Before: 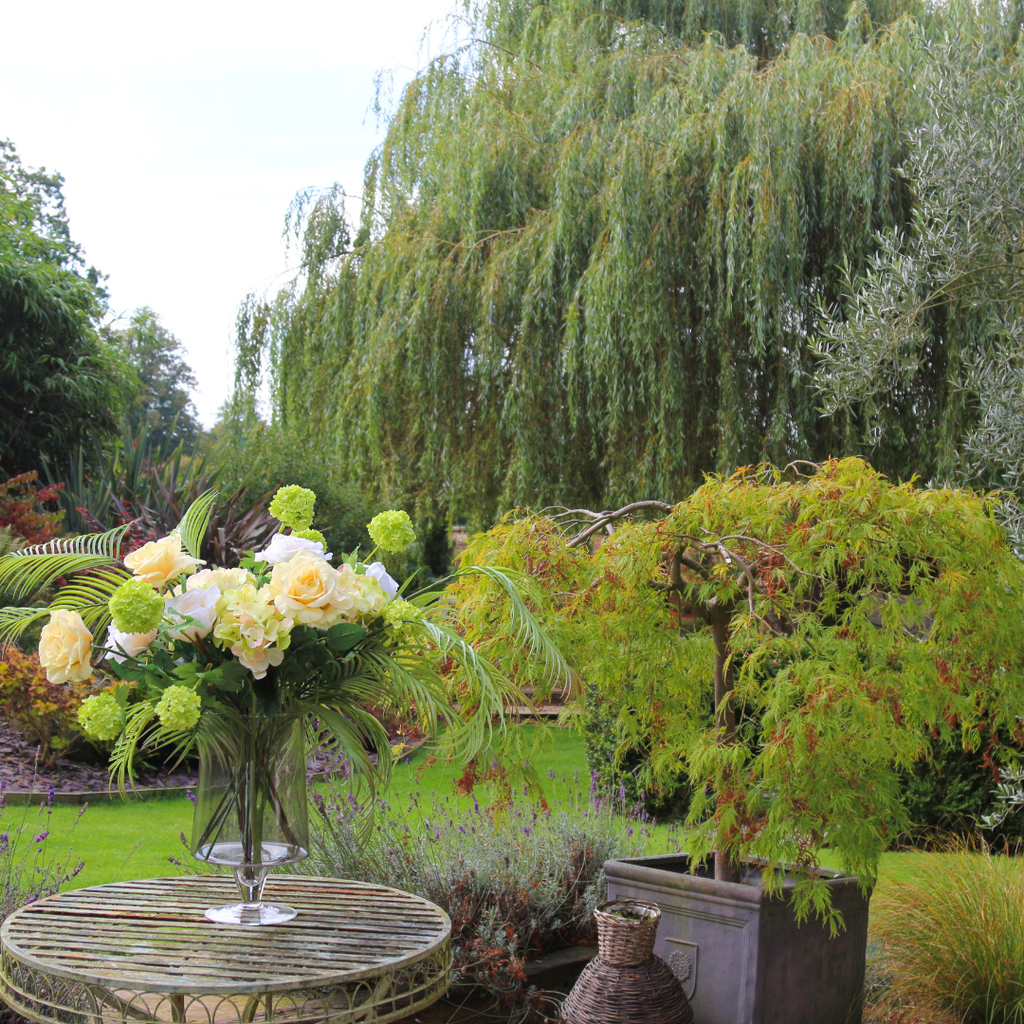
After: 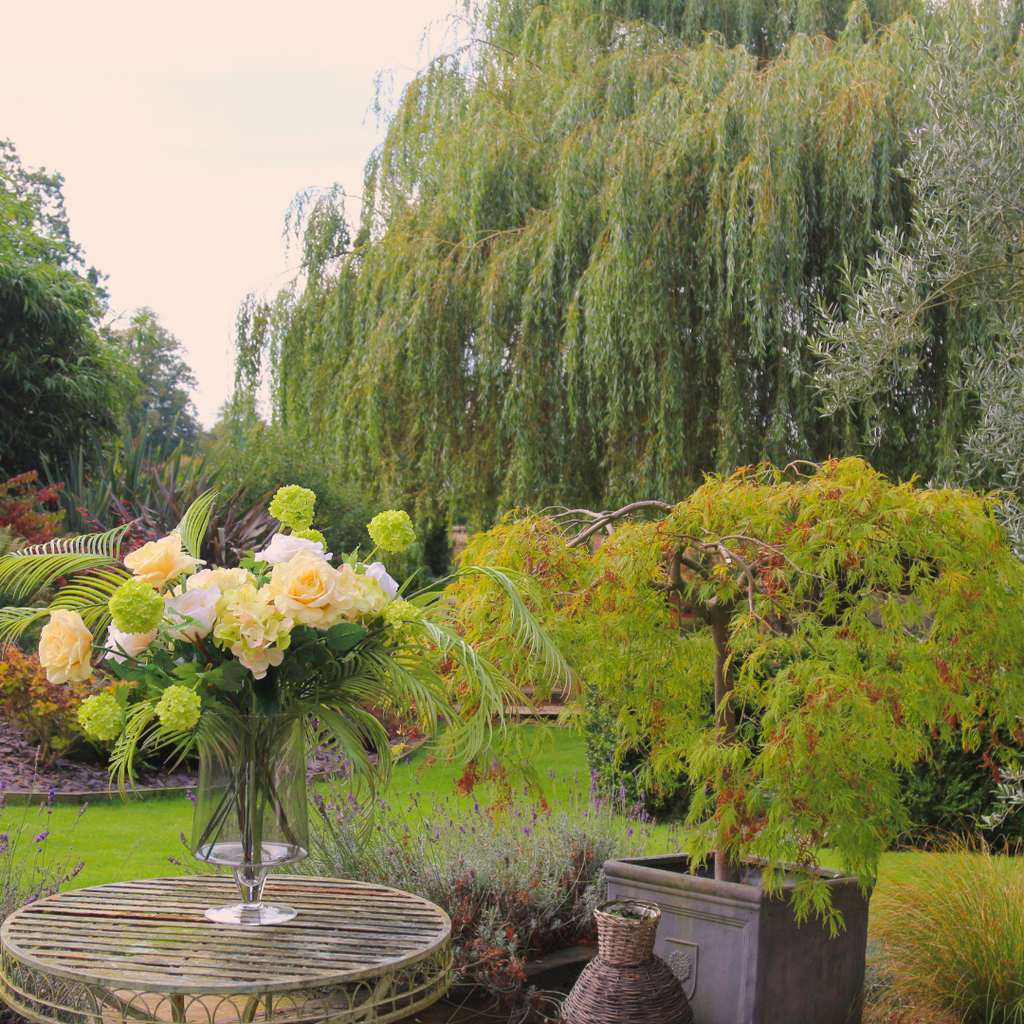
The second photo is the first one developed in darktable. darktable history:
color balance rgb: highlights gain › chroma 3.134%, highlights gain › hue 57.4°, perceptual saturation grading › global saturation 0.492%, perceptual brilliance grading › global brilliance 2.956%, perceptual brilliance grading › highlights -2.243%, perceptual brilliance grading › shadows 3.46%, contrast -9.634%
